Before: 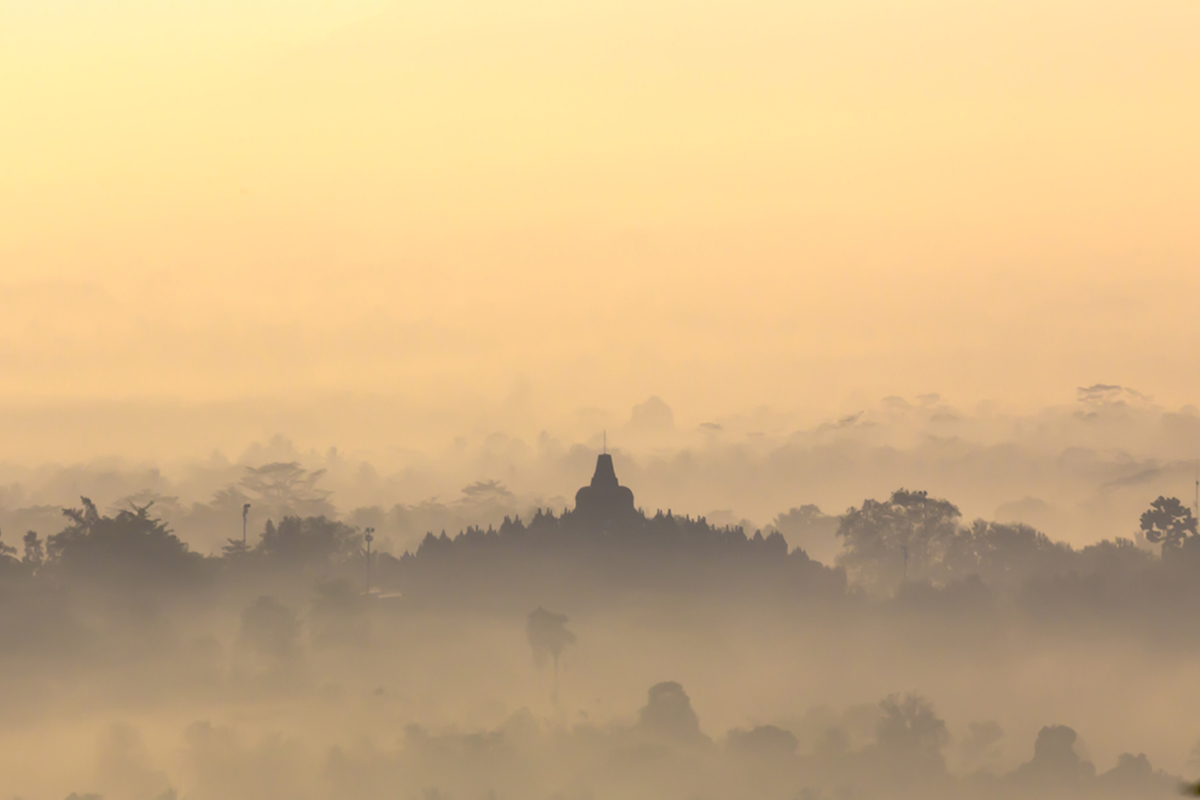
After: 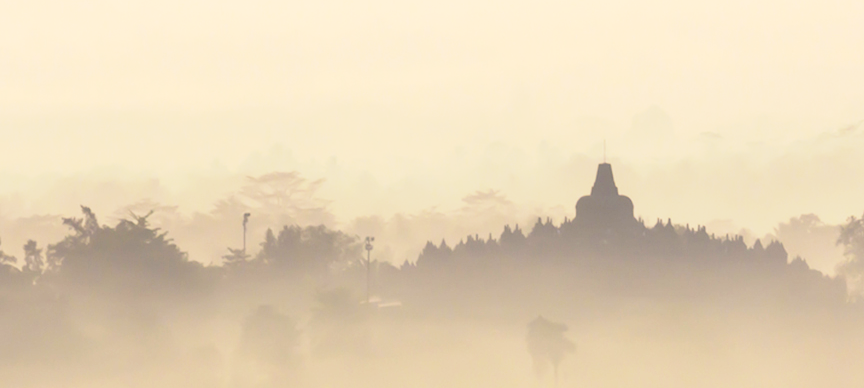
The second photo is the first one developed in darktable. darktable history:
crop: top 36.498%, right 27.964%, bottom 14.995%
exposure: black level correction 0, exposure 0.7 EV, compensate exposure bias true, compensate highlight preservation false
base curve: curves: ch0 [(0, 0) (0.088, 0.125) (0.176, 0.251) (0.354, 0.501) (0.613, 0.749) (1, 0.877)], preserve colors none
